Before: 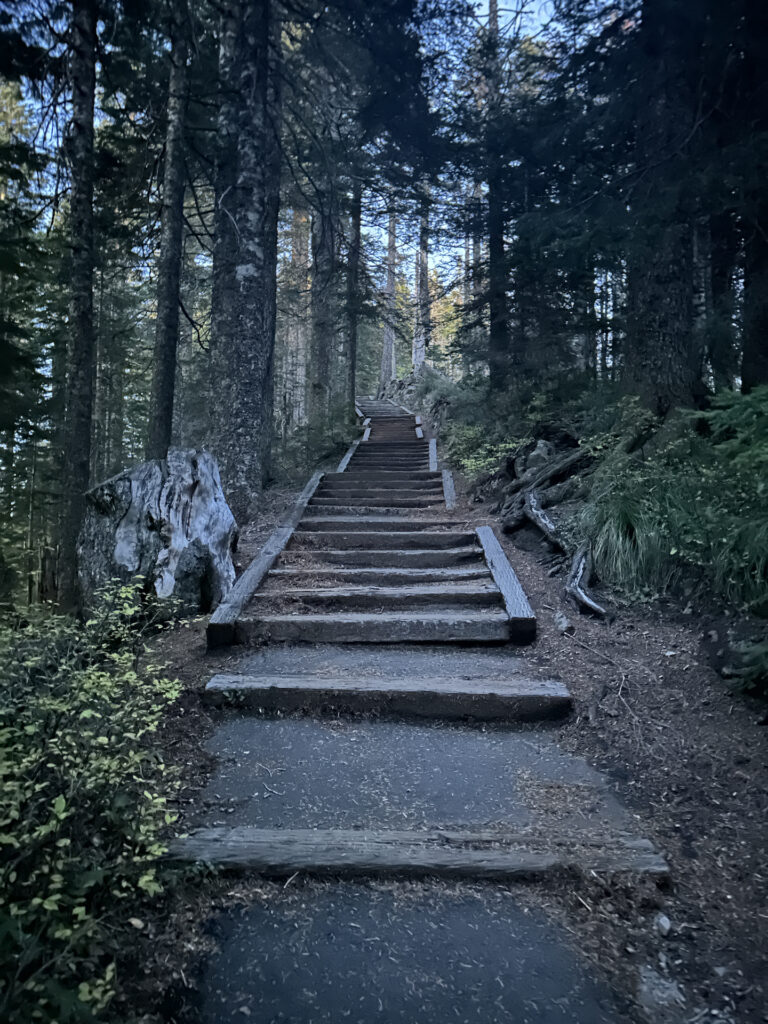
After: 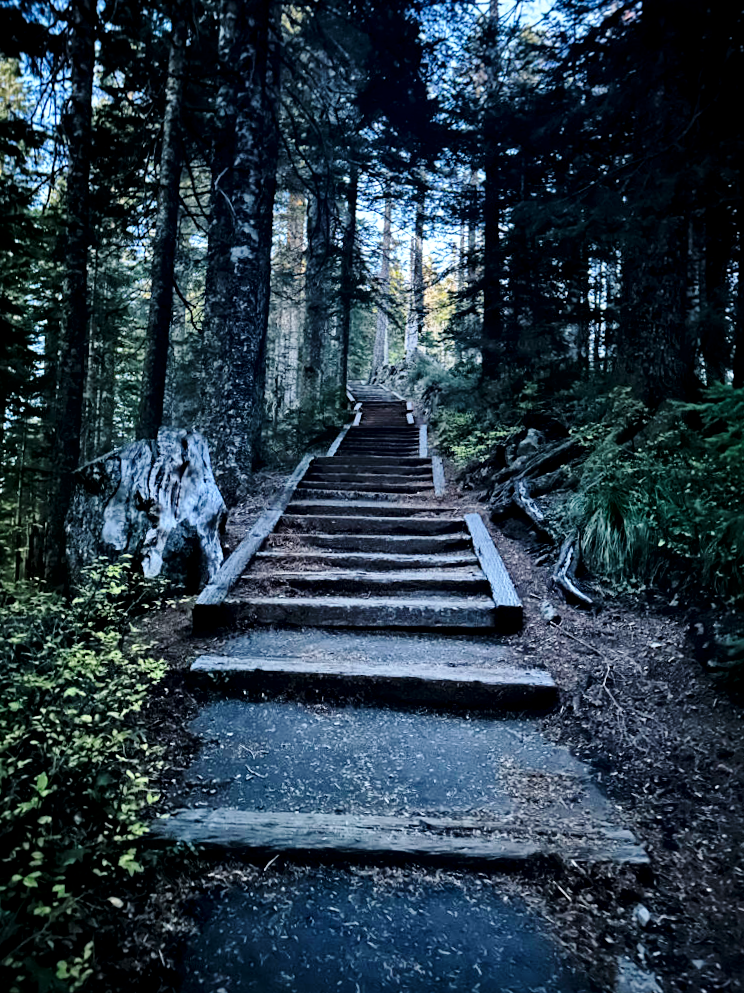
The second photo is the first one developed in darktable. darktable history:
crop and rotate: angle -1.35°
color balance rgb: power › luminance -14.8%, global offset › luminance -0.507%, perceptual saturation grading › global saturation 12.643%, global vibrance 11.394%, contrast 4.789%
local contrast: mode bilateral grid, contrast 20, coarseness 51, detail 171%, midtone range 0.2
base curve: curves: ch0 [(0, 0) (0.028, 0.03) (0.121, 0.232) (0.46, 0.748) (0.859, 0.968) (1, 1)], preserve colors none
